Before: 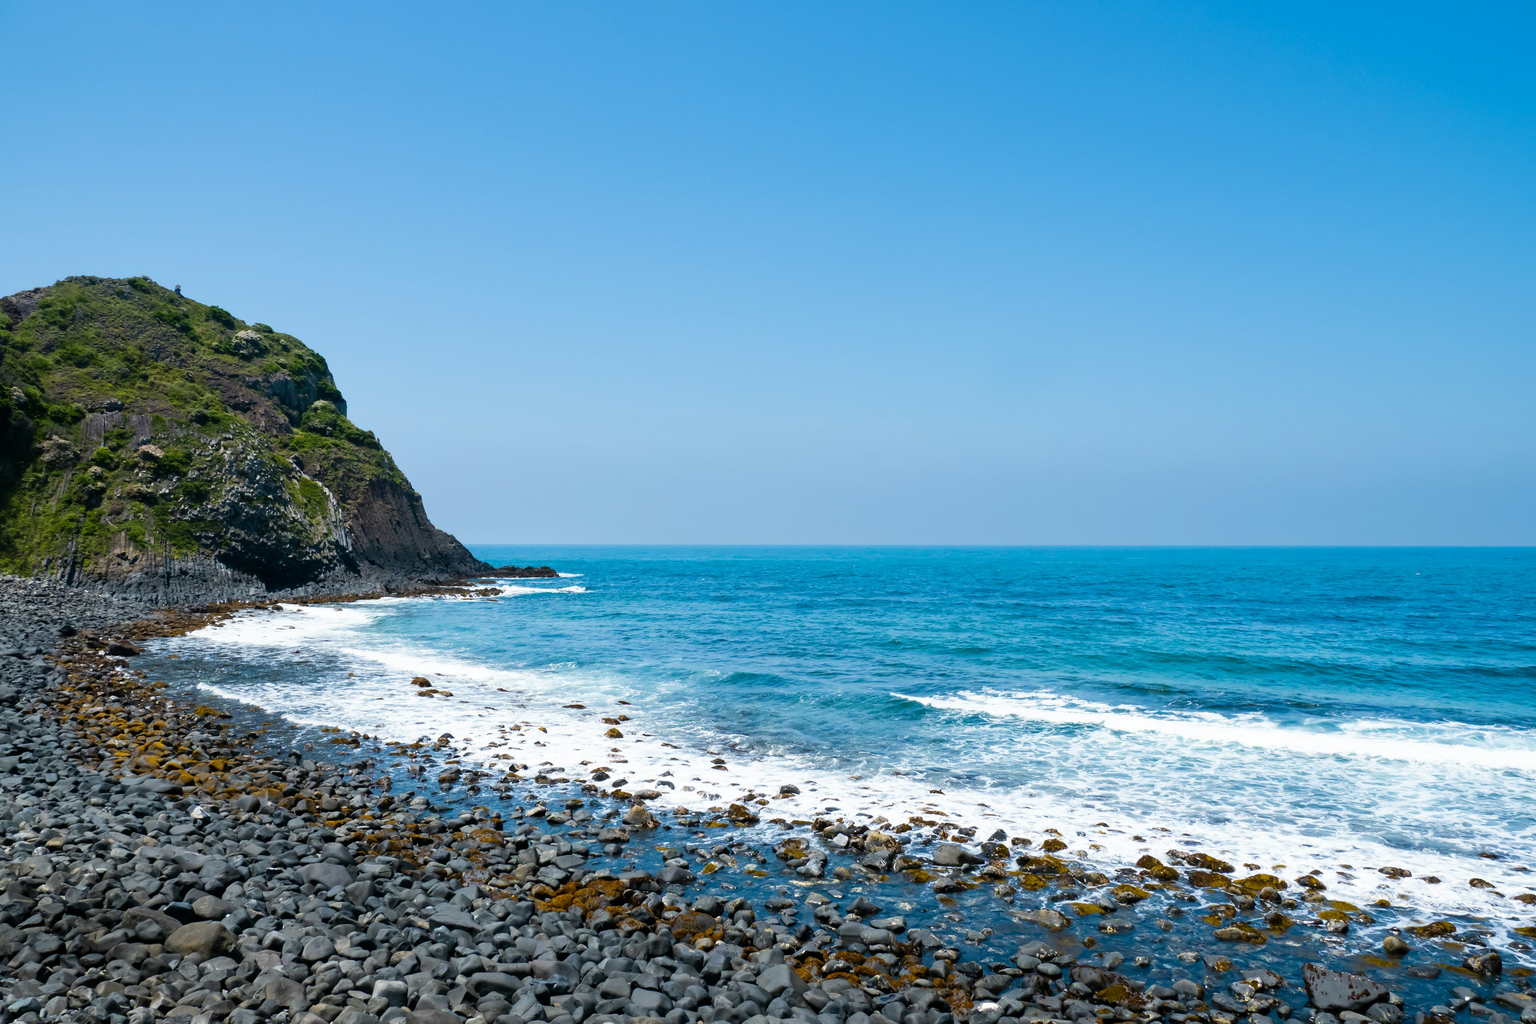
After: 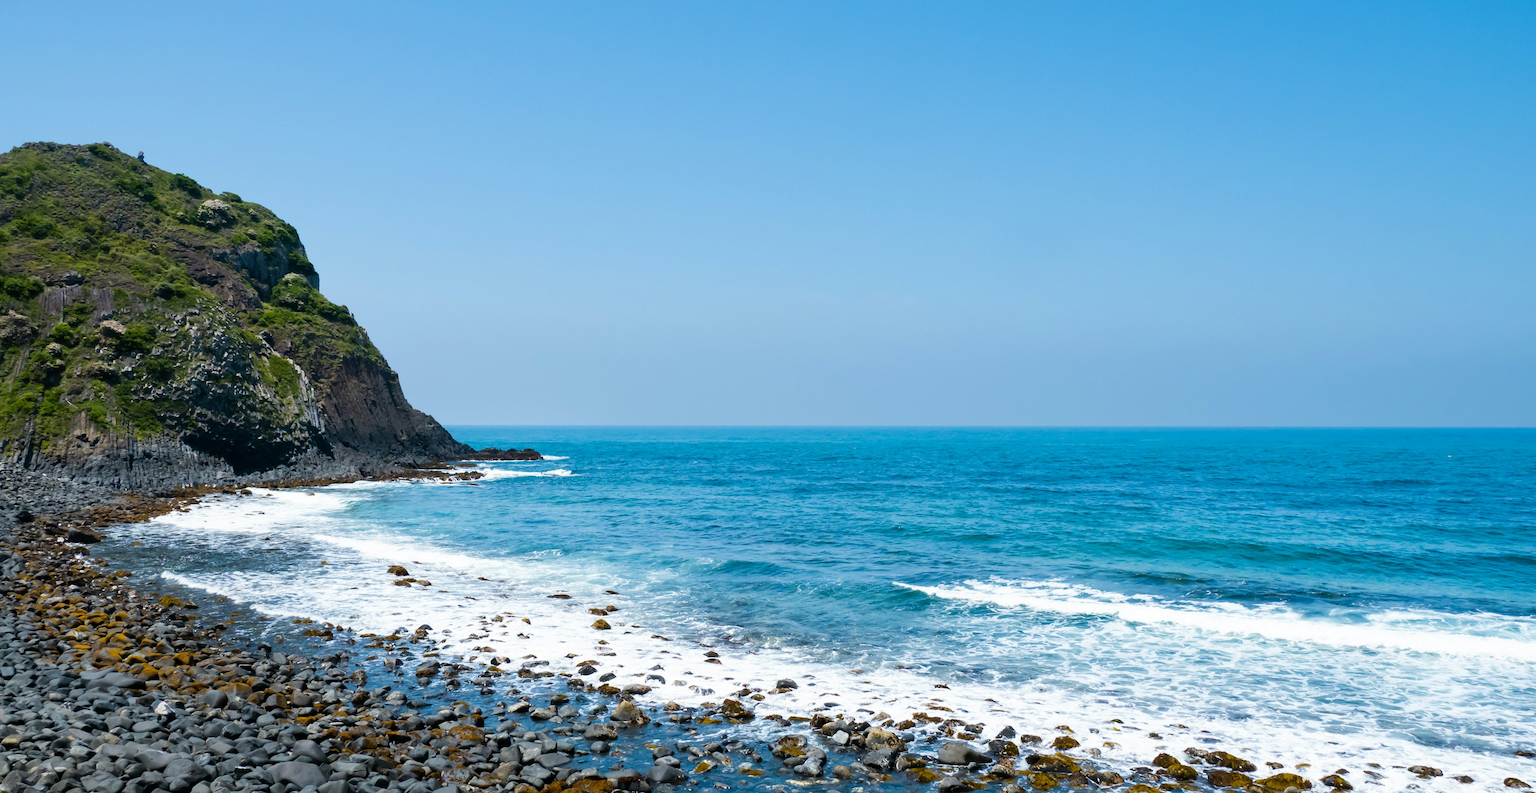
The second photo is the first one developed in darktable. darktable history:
crop and rotate: left 2.902%, top 13.841%, right 2.311%, bottom 12.738%
